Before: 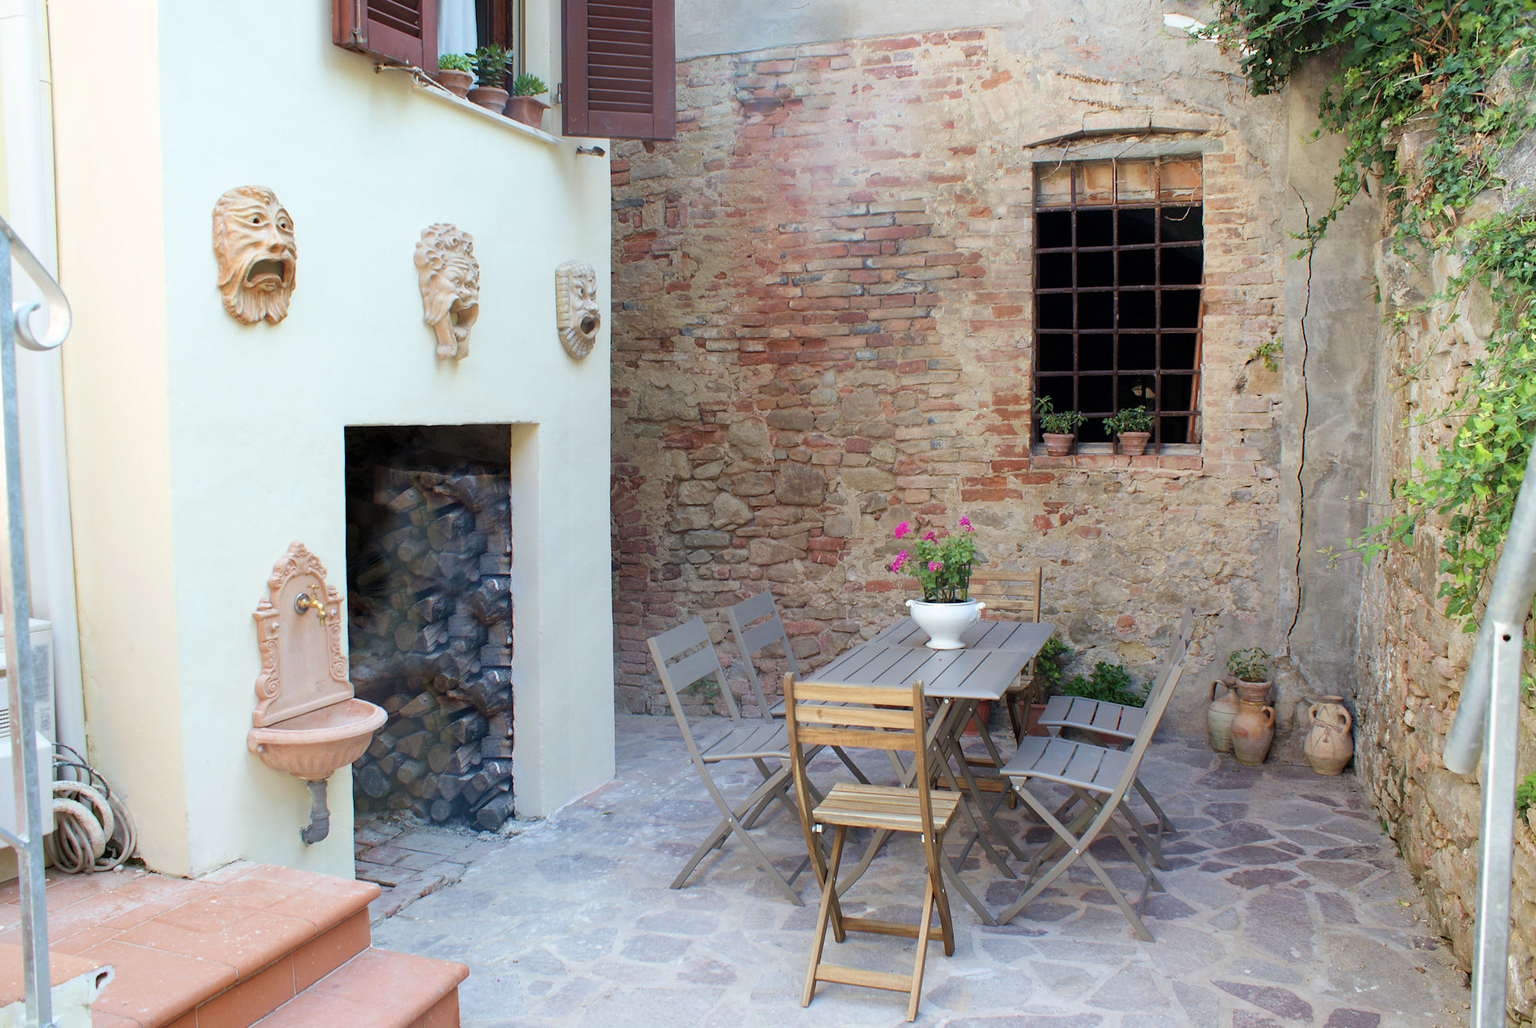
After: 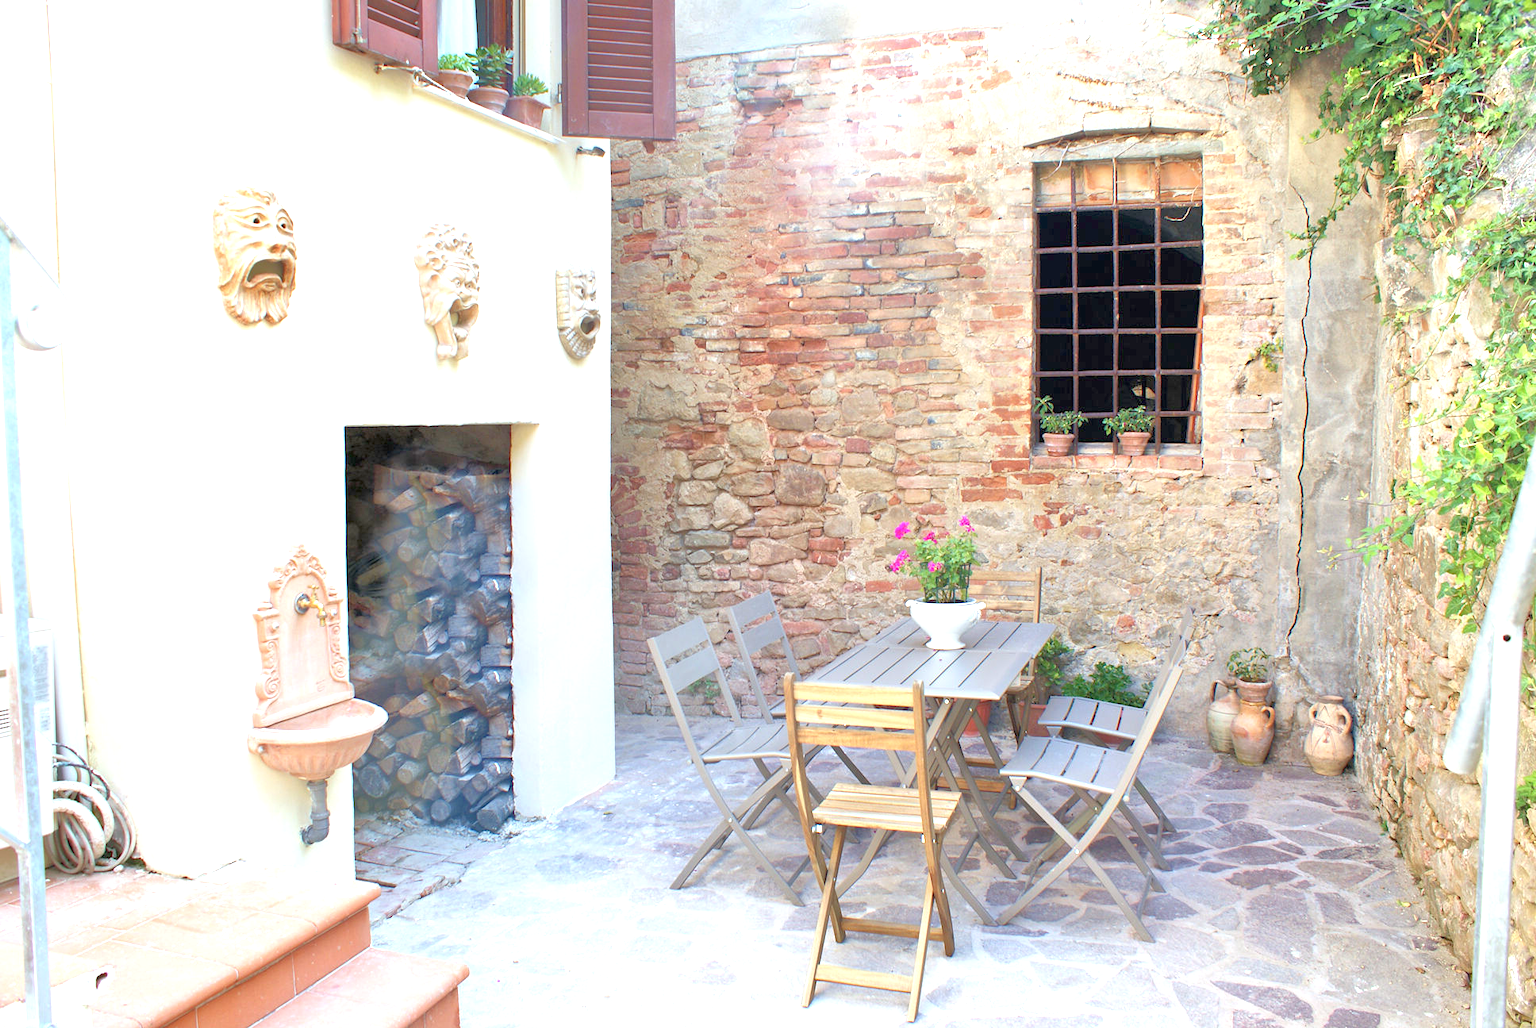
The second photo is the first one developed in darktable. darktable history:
tone equalizer: -8 EV 1.99 EV, -7 EV 1.97 EV, -6 EV 1.98 EV, -5 EV 1.98 EV, -4 EV 1.99 EV, -3 EV 1.49 EV, -2 EV 0.995 EV, -1 EV 0.497 EV
exposure: black level correction 0, exposure 1.001 EV, compensate highlight preservation false
